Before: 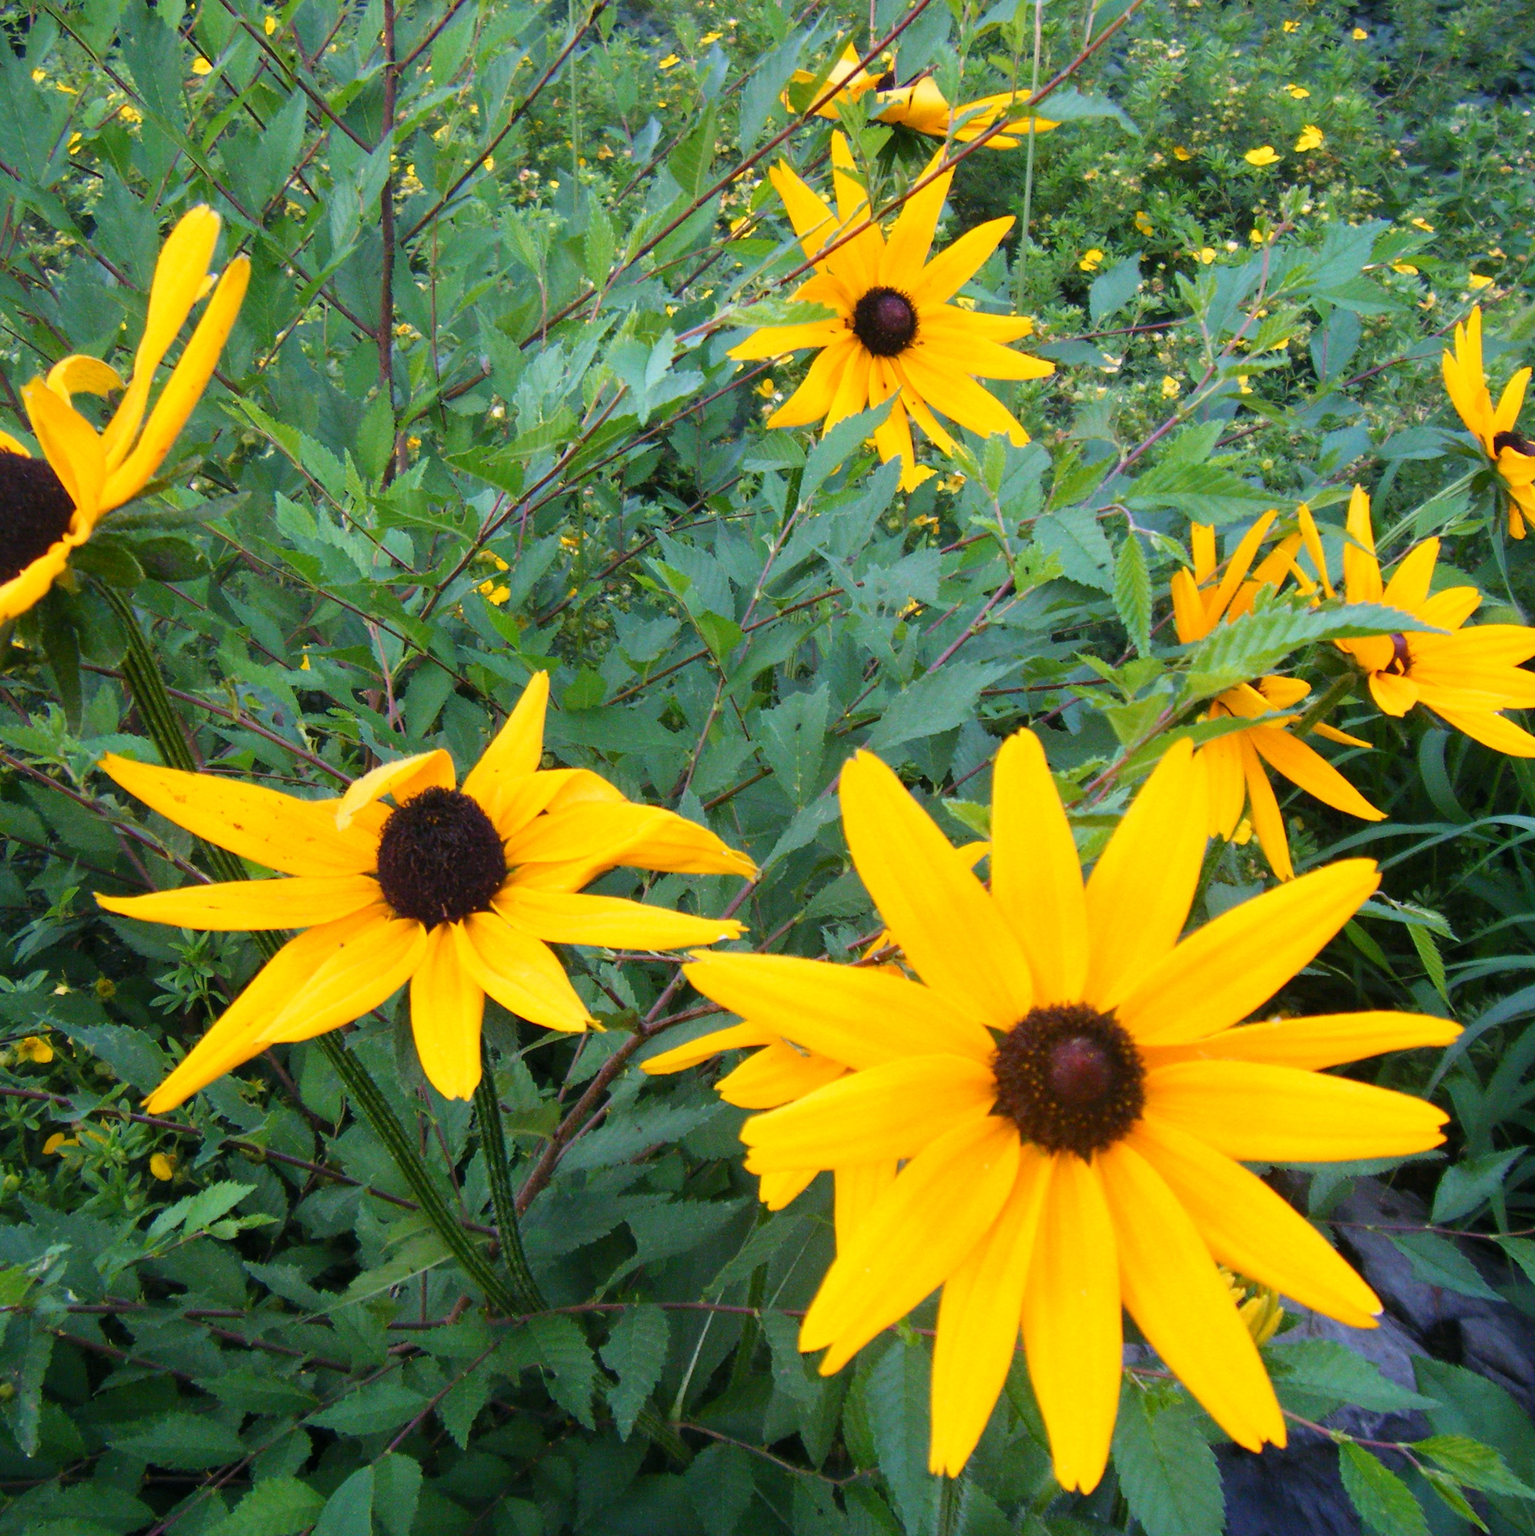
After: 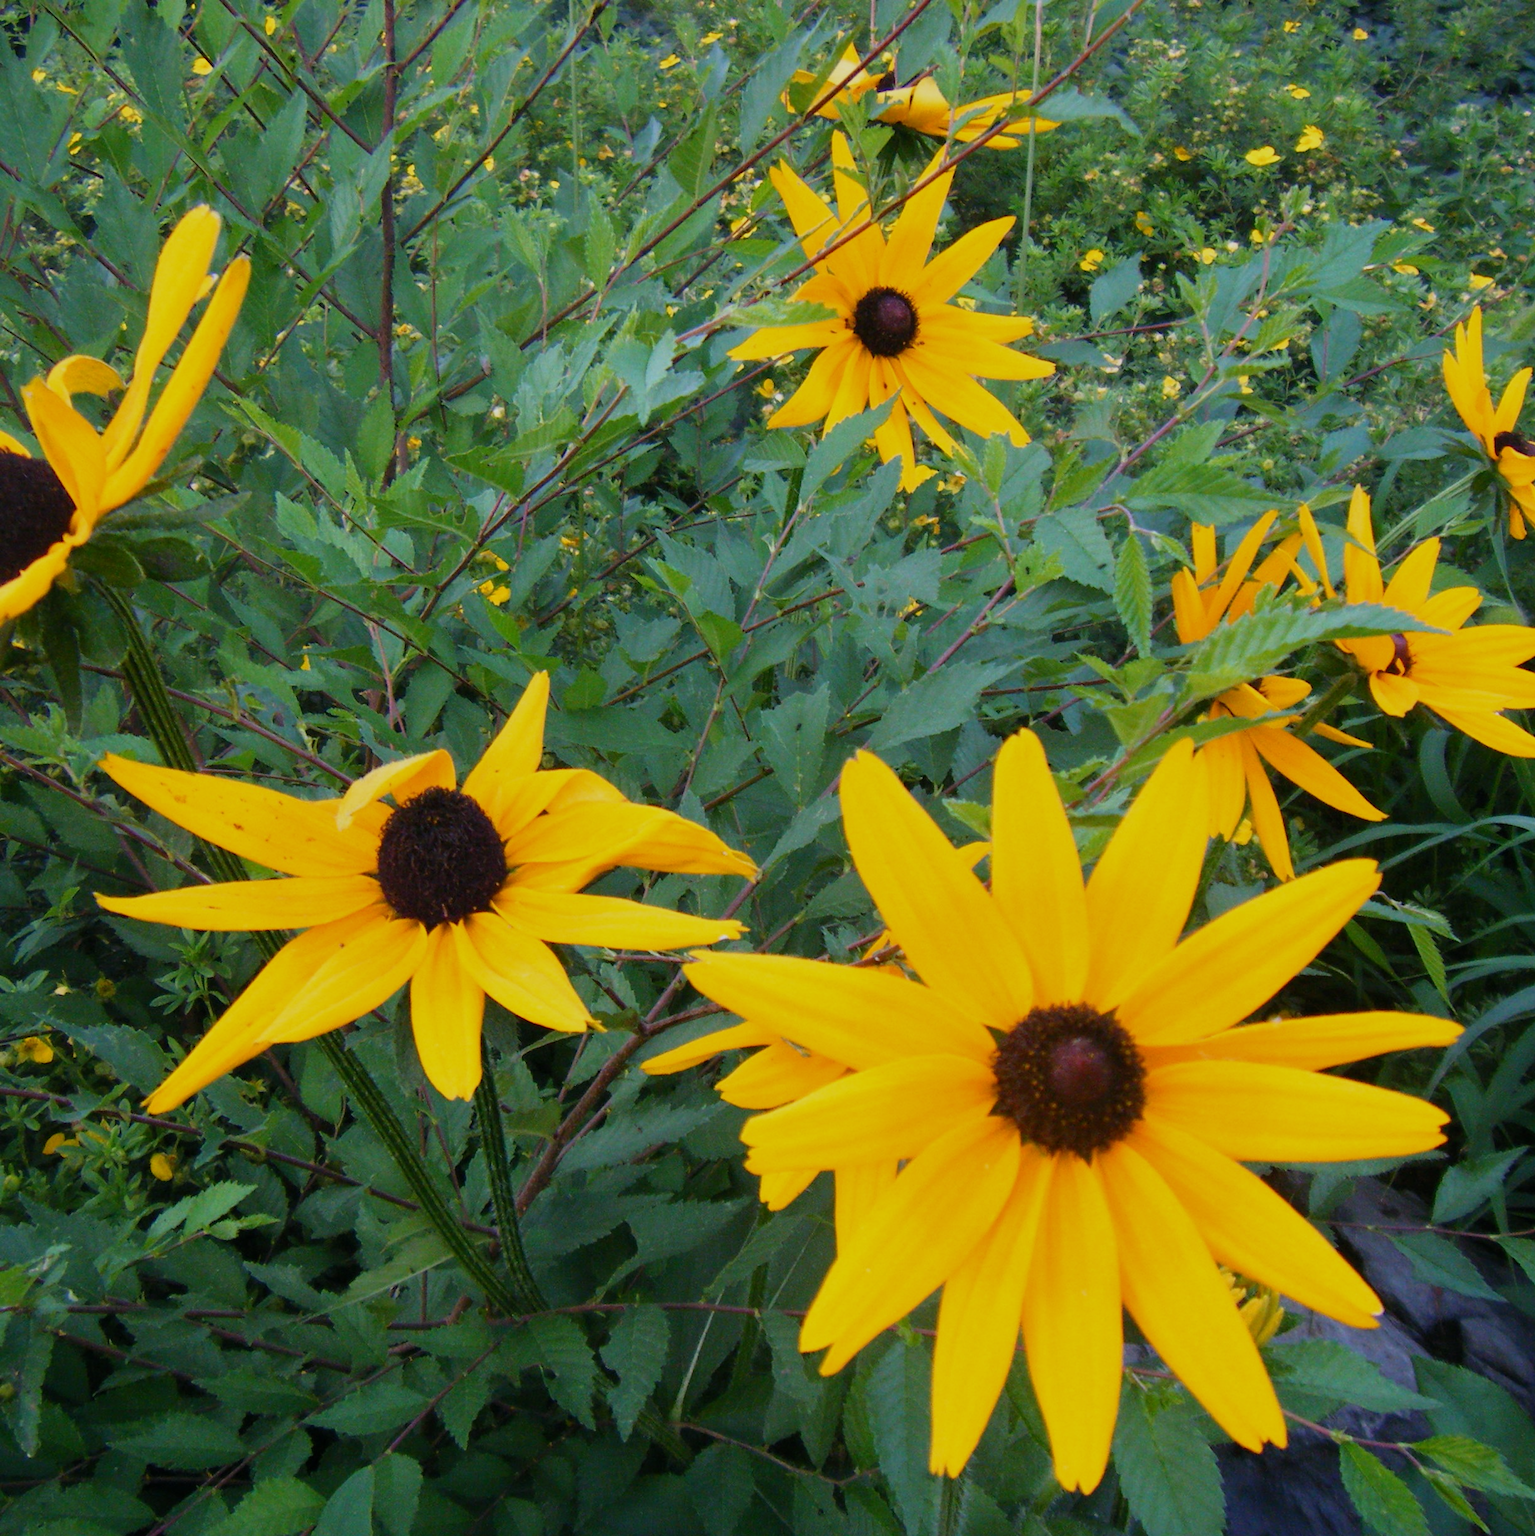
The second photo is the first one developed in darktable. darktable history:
exposure: exposure -0.485 EV, compensate exposure bias true, compensate highlight preservation false
